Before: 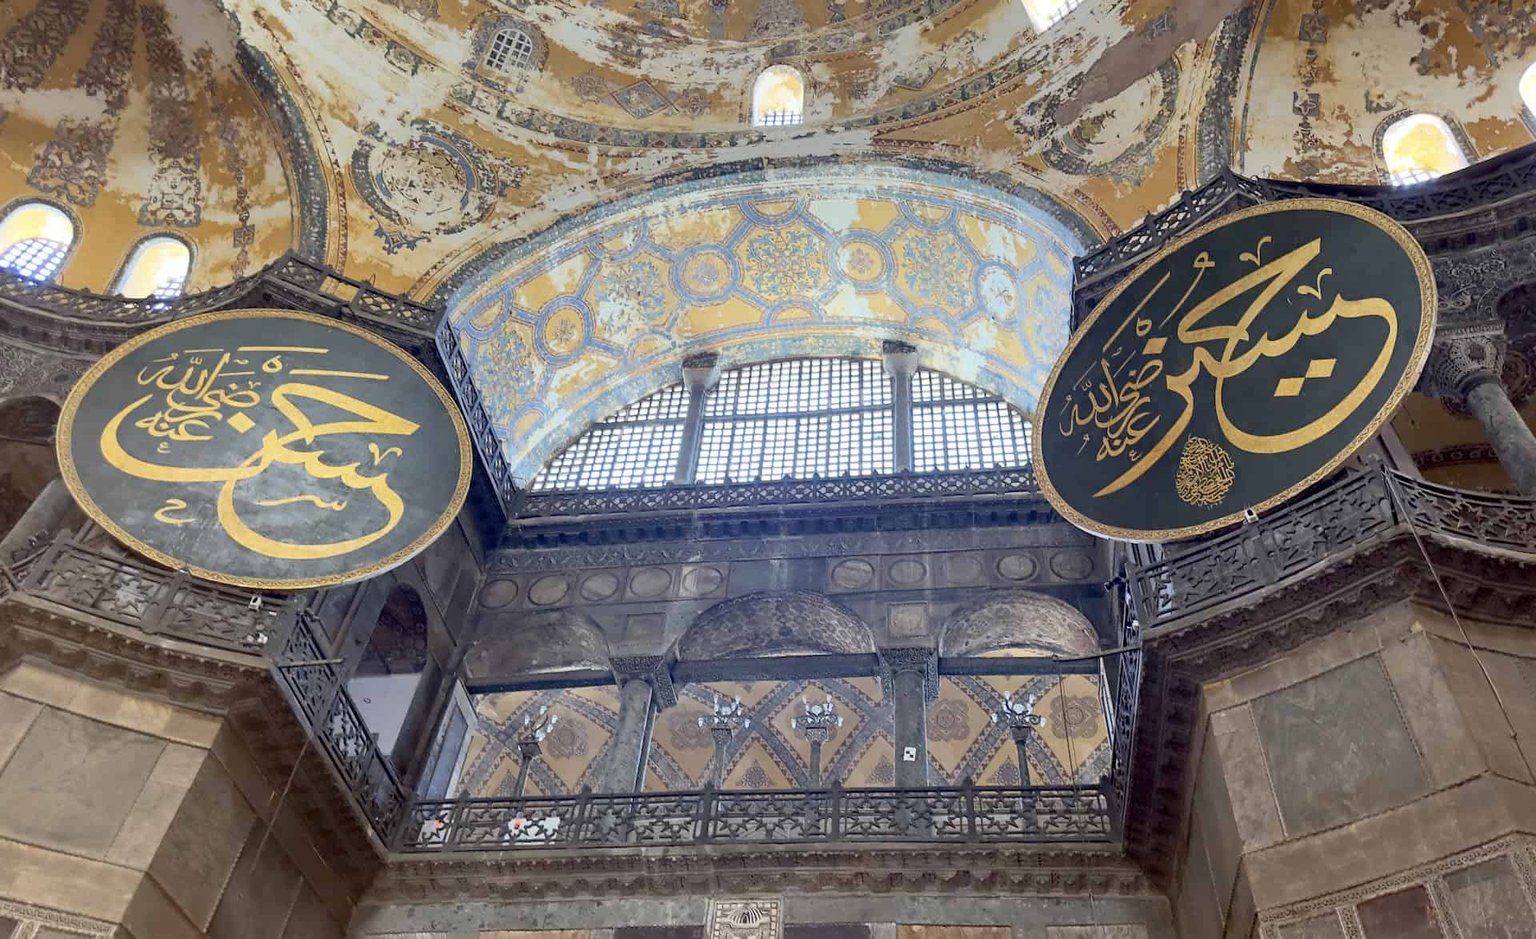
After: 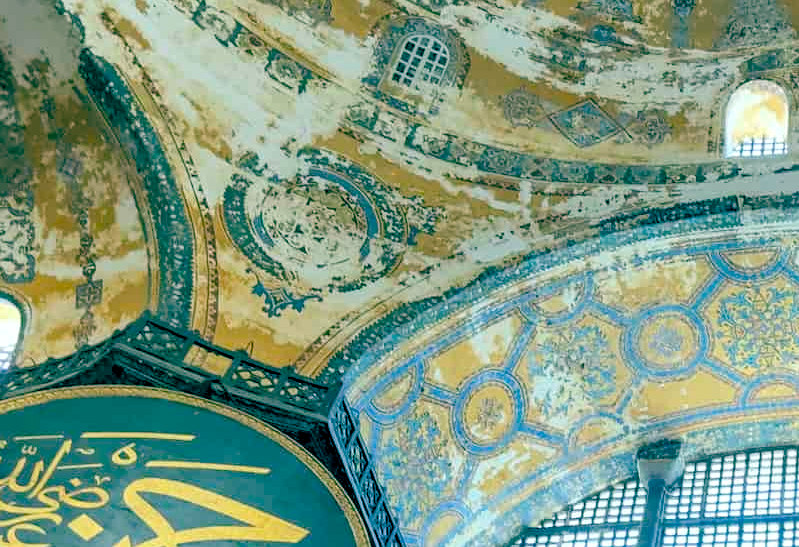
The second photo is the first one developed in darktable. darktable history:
crop and rotate: left 11.294%, top 0.098%, right 47.072%, bottom 53.298%
color balance rgb: global offset › luminance -0.533%, global offset › chroma 0.908%, global offset › hue 174.71°, perceptual saturation grading › global saturation 20%, perceptual saturation grading › highlights -13.972%, perceptual saturation grading › shadows 49.908%
exposure: compensate highlight preservation false
shadows and highlights: shadows 2.27, highlights -16.1, soften with gaussian
local contrast: on, module defaults
